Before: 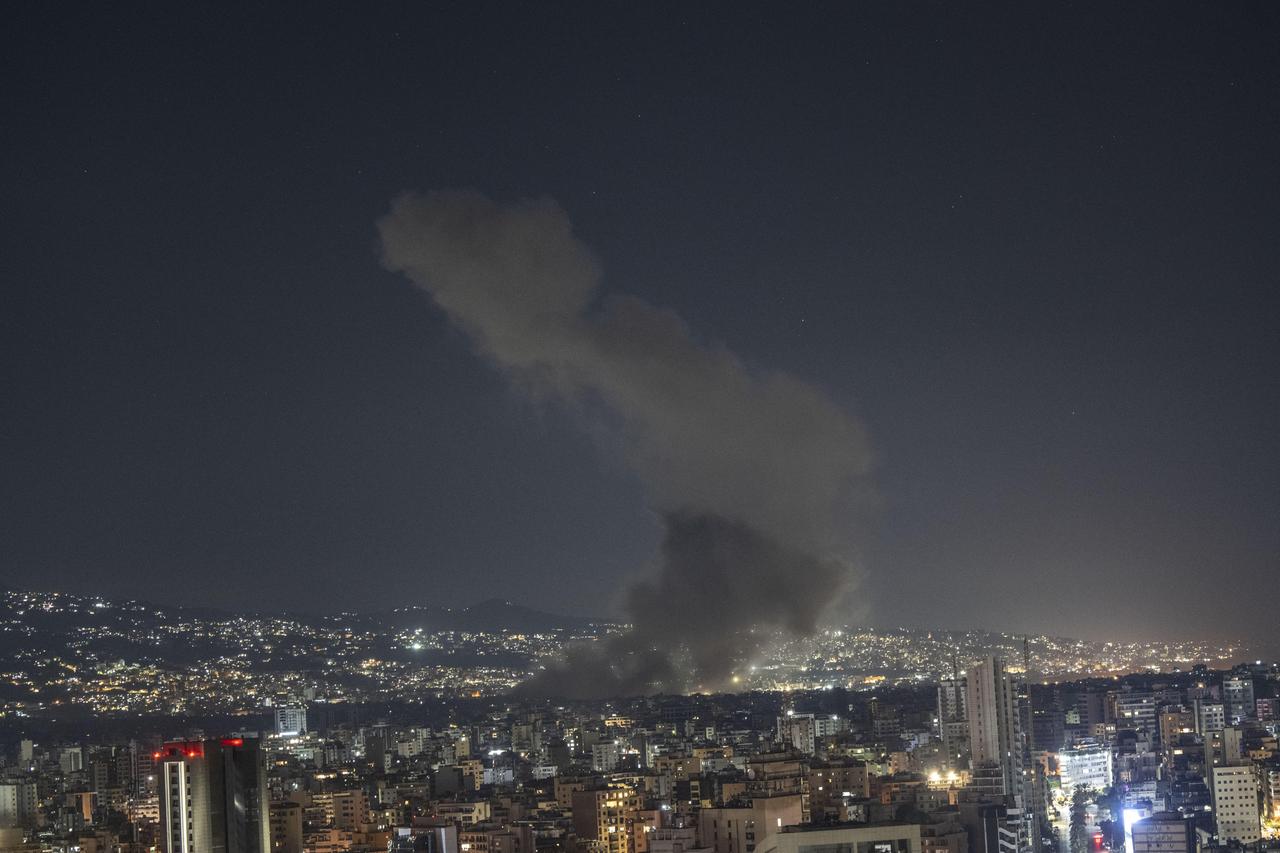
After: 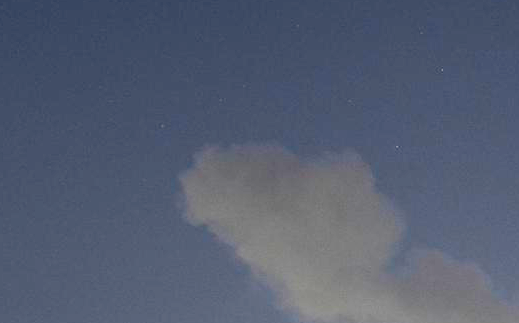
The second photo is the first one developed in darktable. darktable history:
tone equalizer: -8 EV -0.417 EV, -7 EV -0.389 EV, -6 EV -0.333 EV, -5 EV -0.222 EV, -3 EV 0.222 EV, -2 EV 0.333 EV, -1 EV 0.389 EV, +0 EV 0.417 EV, edges refinement/feathering 500, mask exposure compensation -1.57 EV, preserve details no
exposure: compensate highlight preservation false
crop: left 15.452%, top 5.459%, right 43.956%, bottom 56.62%
levels: levels [0.008, 0.318, 0.836]
